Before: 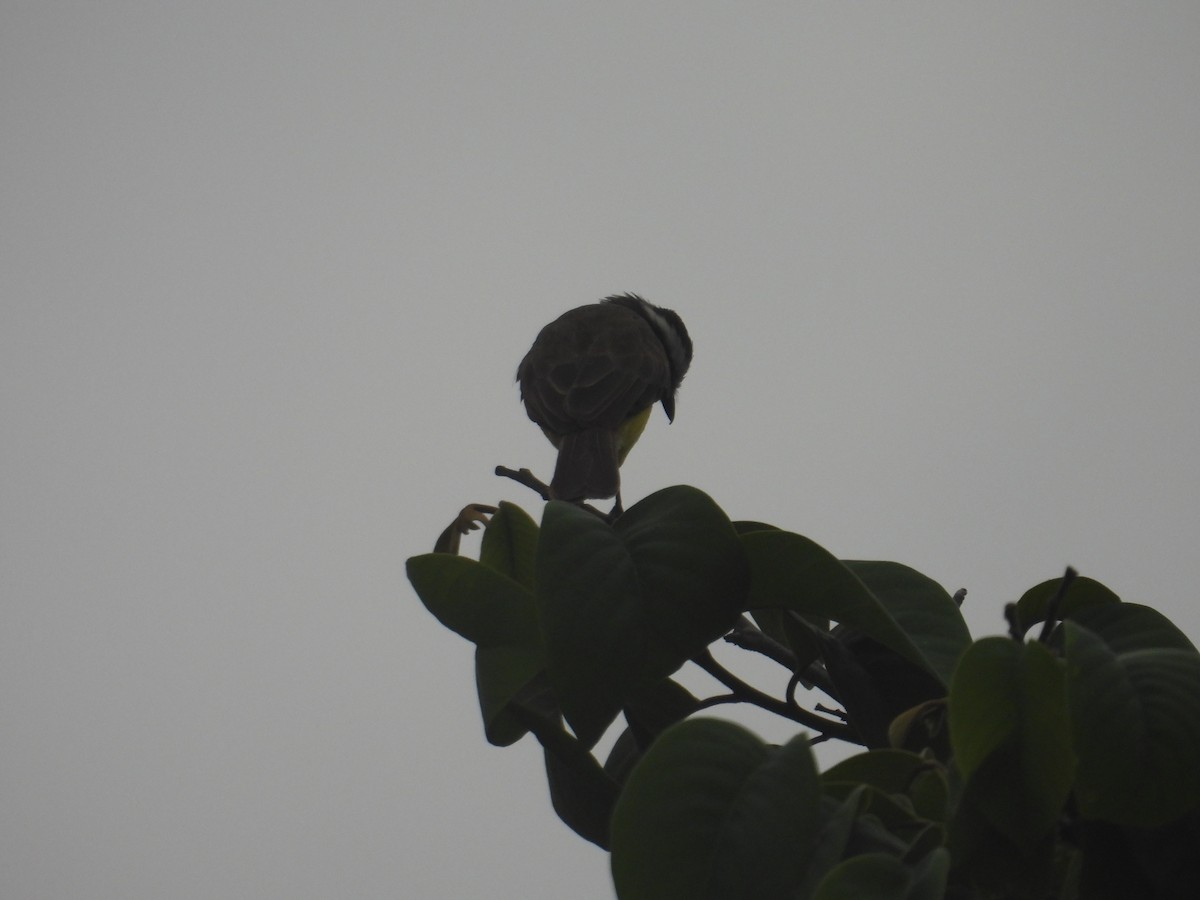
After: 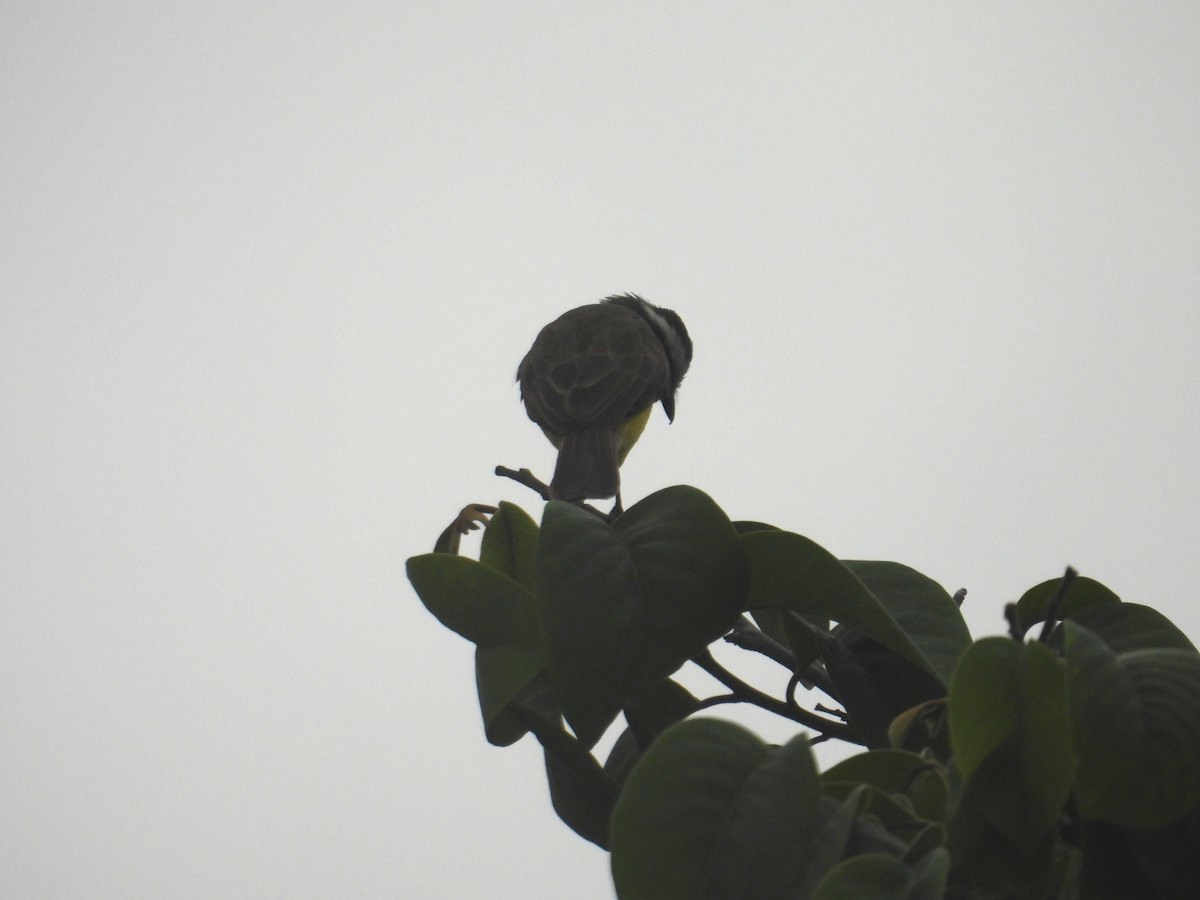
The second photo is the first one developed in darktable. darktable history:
exposure: black level correction 0, exposure 1.001 EV, compensate highlight preservation false
